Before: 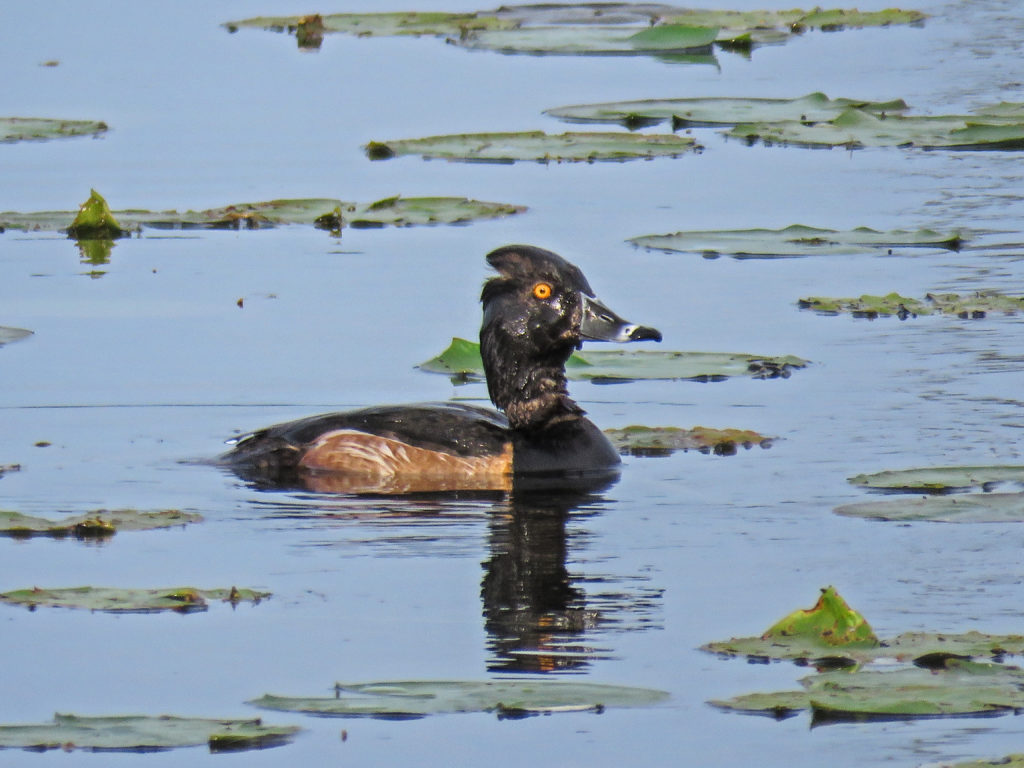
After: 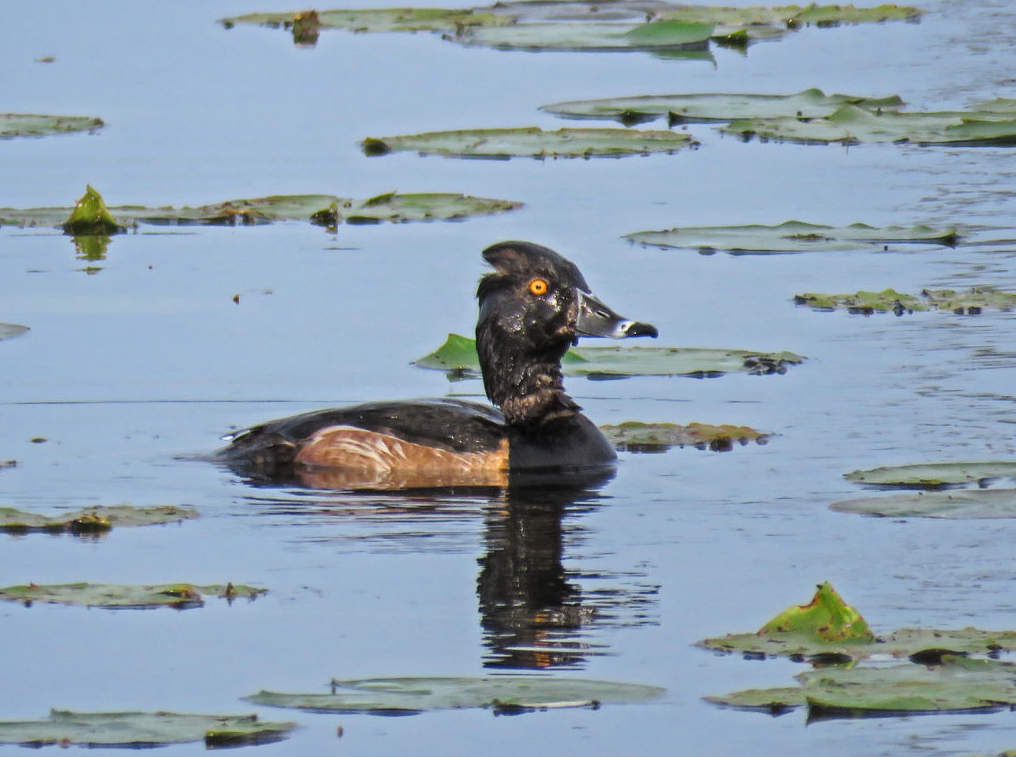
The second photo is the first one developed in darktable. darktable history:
levels: mode automatic, levels [0.116, 0.574, 1]
crop: left 0.456%, top 0.633%, right 0.249%, bottom 0.768%
